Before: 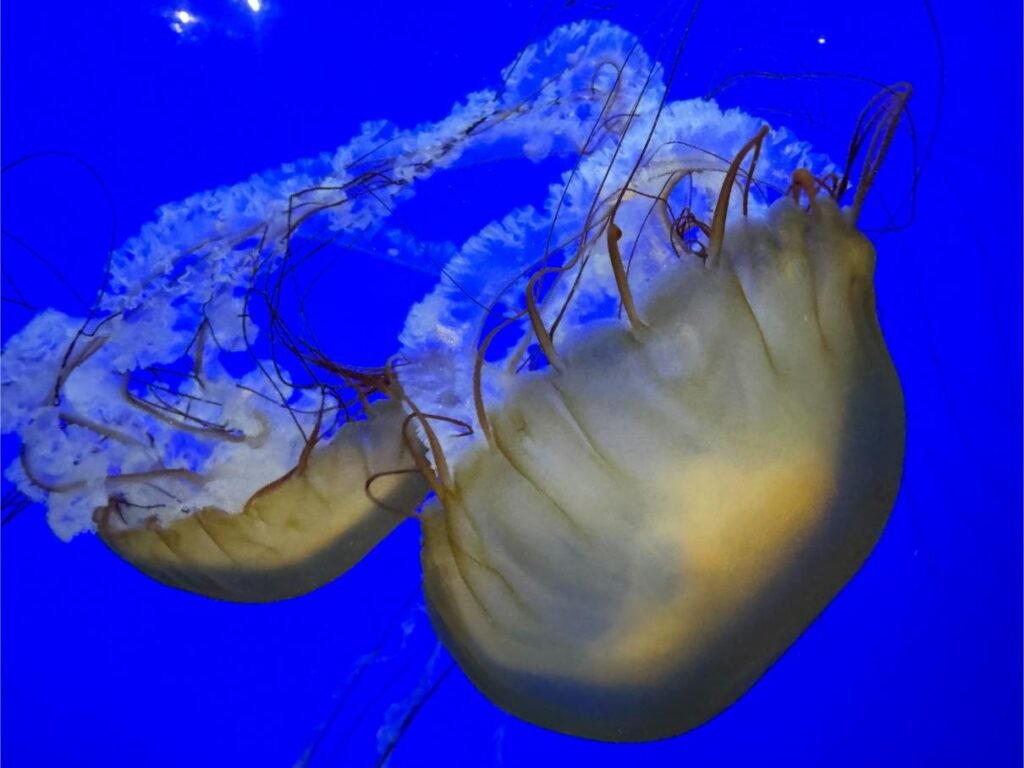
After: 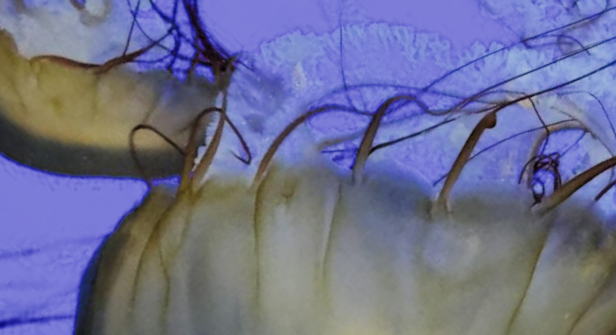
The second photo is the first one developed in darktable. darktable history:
shadows and highlights: shadows 52.12, highlights -28.57, soften with gaussian
filmic rgb: black relative exposure -7.65 EV, white relative exposure 4.56 EV, hardness 3.61, contrast 1.056, color science v4 (2020), contrast in shadows soft, contrast in highlights soft
crop and rotate: angle -44.45°, top 16.341%, right 0.788%, bottom 11.722%
